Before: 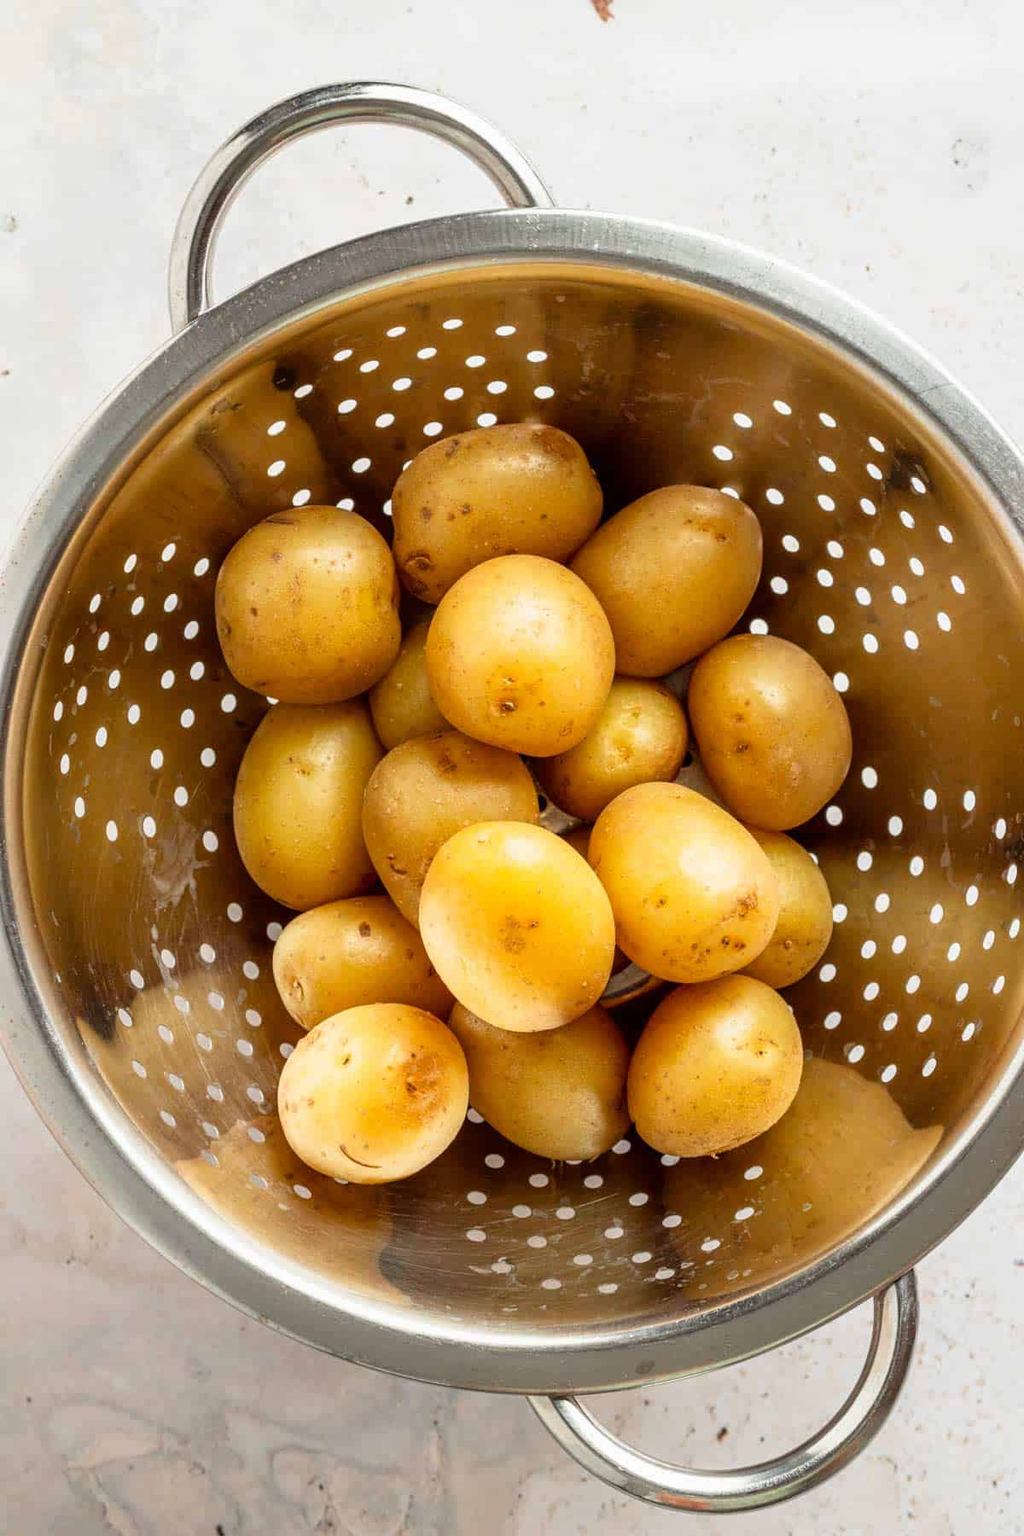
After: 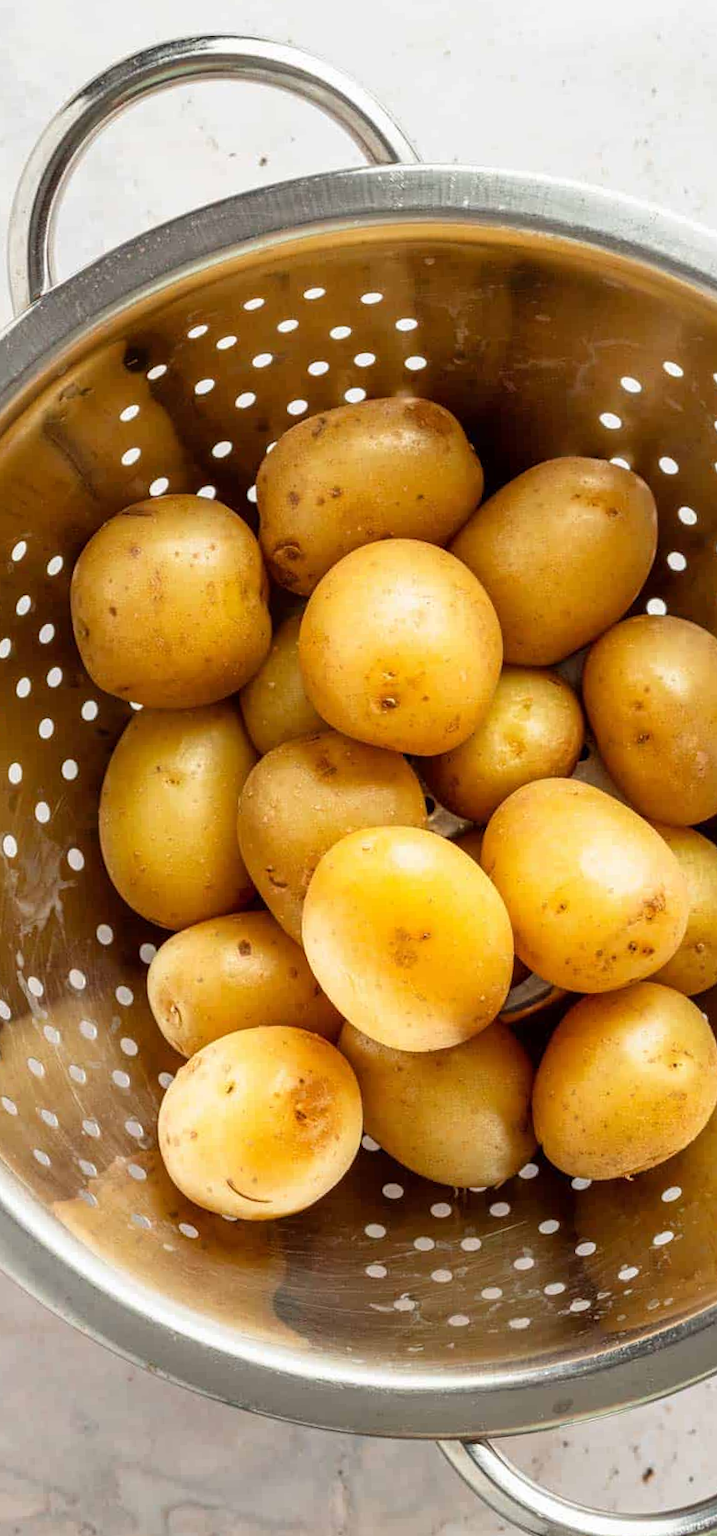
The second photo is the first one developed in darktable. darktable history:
rotate and perspective: rotation -2.12°, lens shift (vertical) 0.009, lens shift (horizontal) -0.008, automatic cropping original format, crop left 0.036, crop right 0.964, crop top 0.05, crop bottom 0.959
crop and rotate: left 13.342%, right 19.991%
